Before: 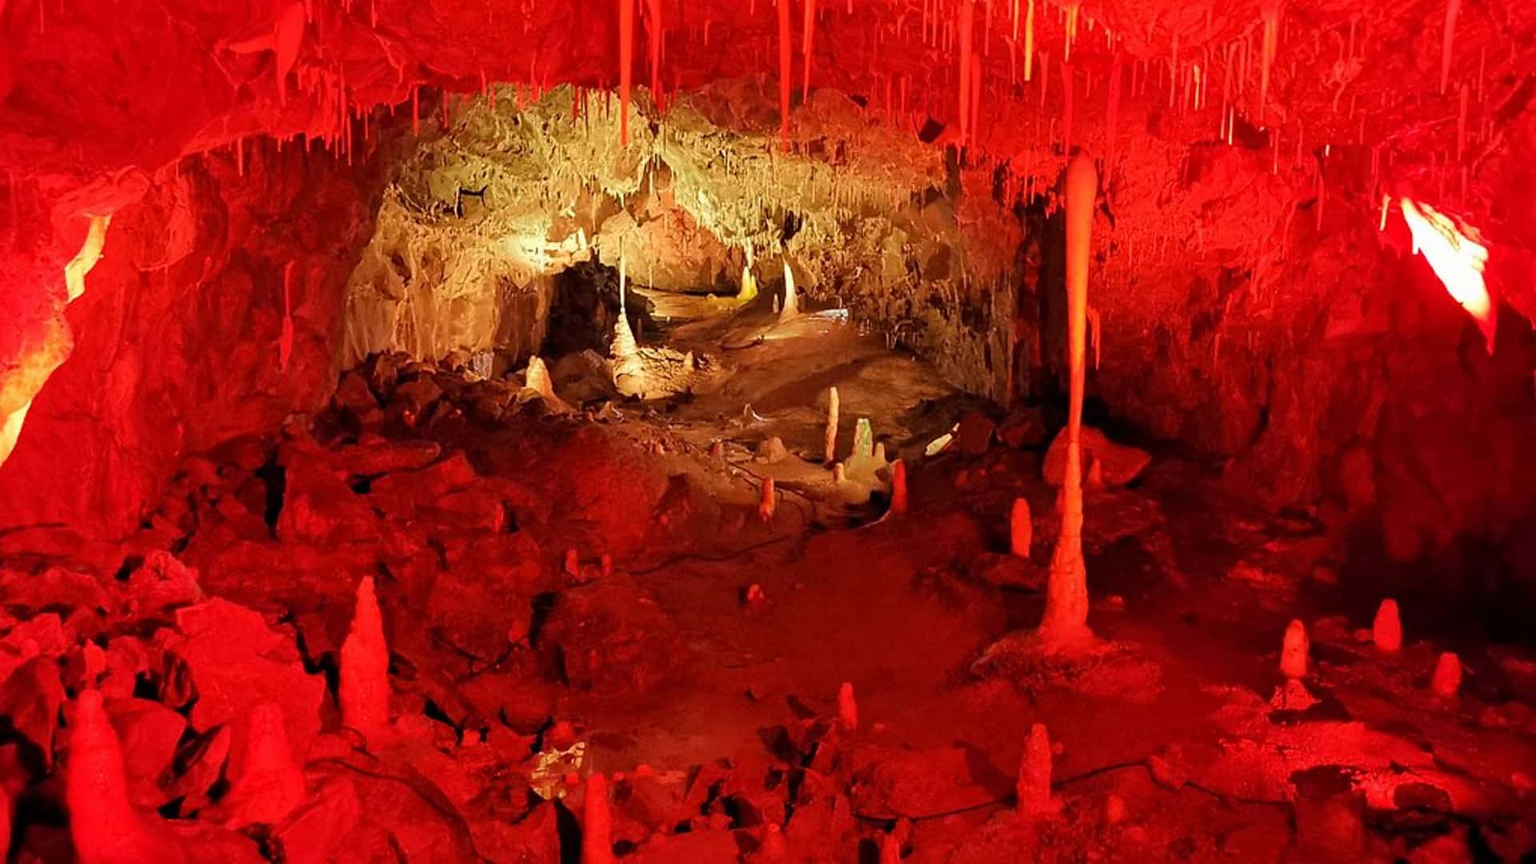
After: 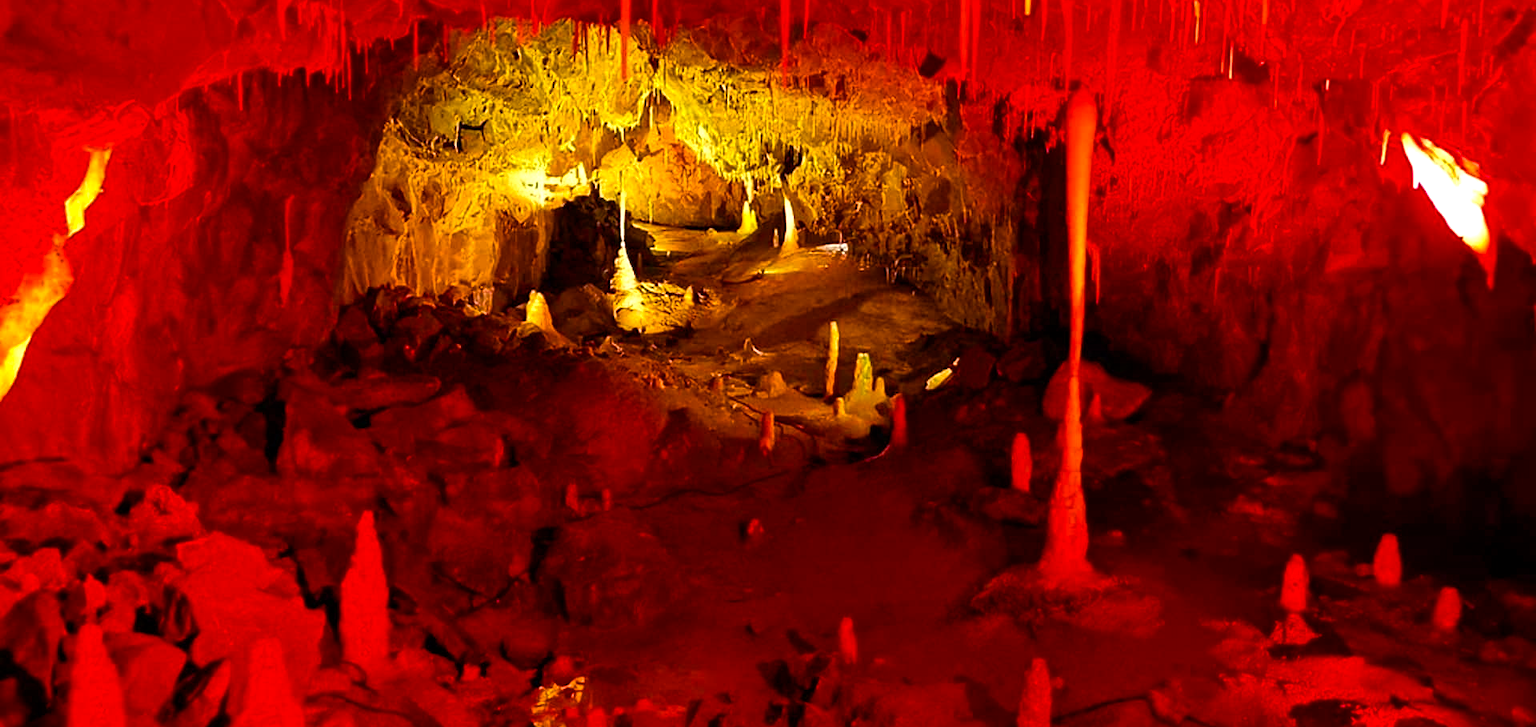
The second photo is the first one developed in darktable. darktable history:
crop: top 7.625%, bottom 8.027%
color balance rgb: linear chroma grading › global chroma 9%, perceptual saturation grading › global saturation 36%, perceptual saturation grading › shadows 35%, perceptual brilliance grading › global brilliance 15%, perceptual brilliance grading › shadows -35%, global vibrance 15%
